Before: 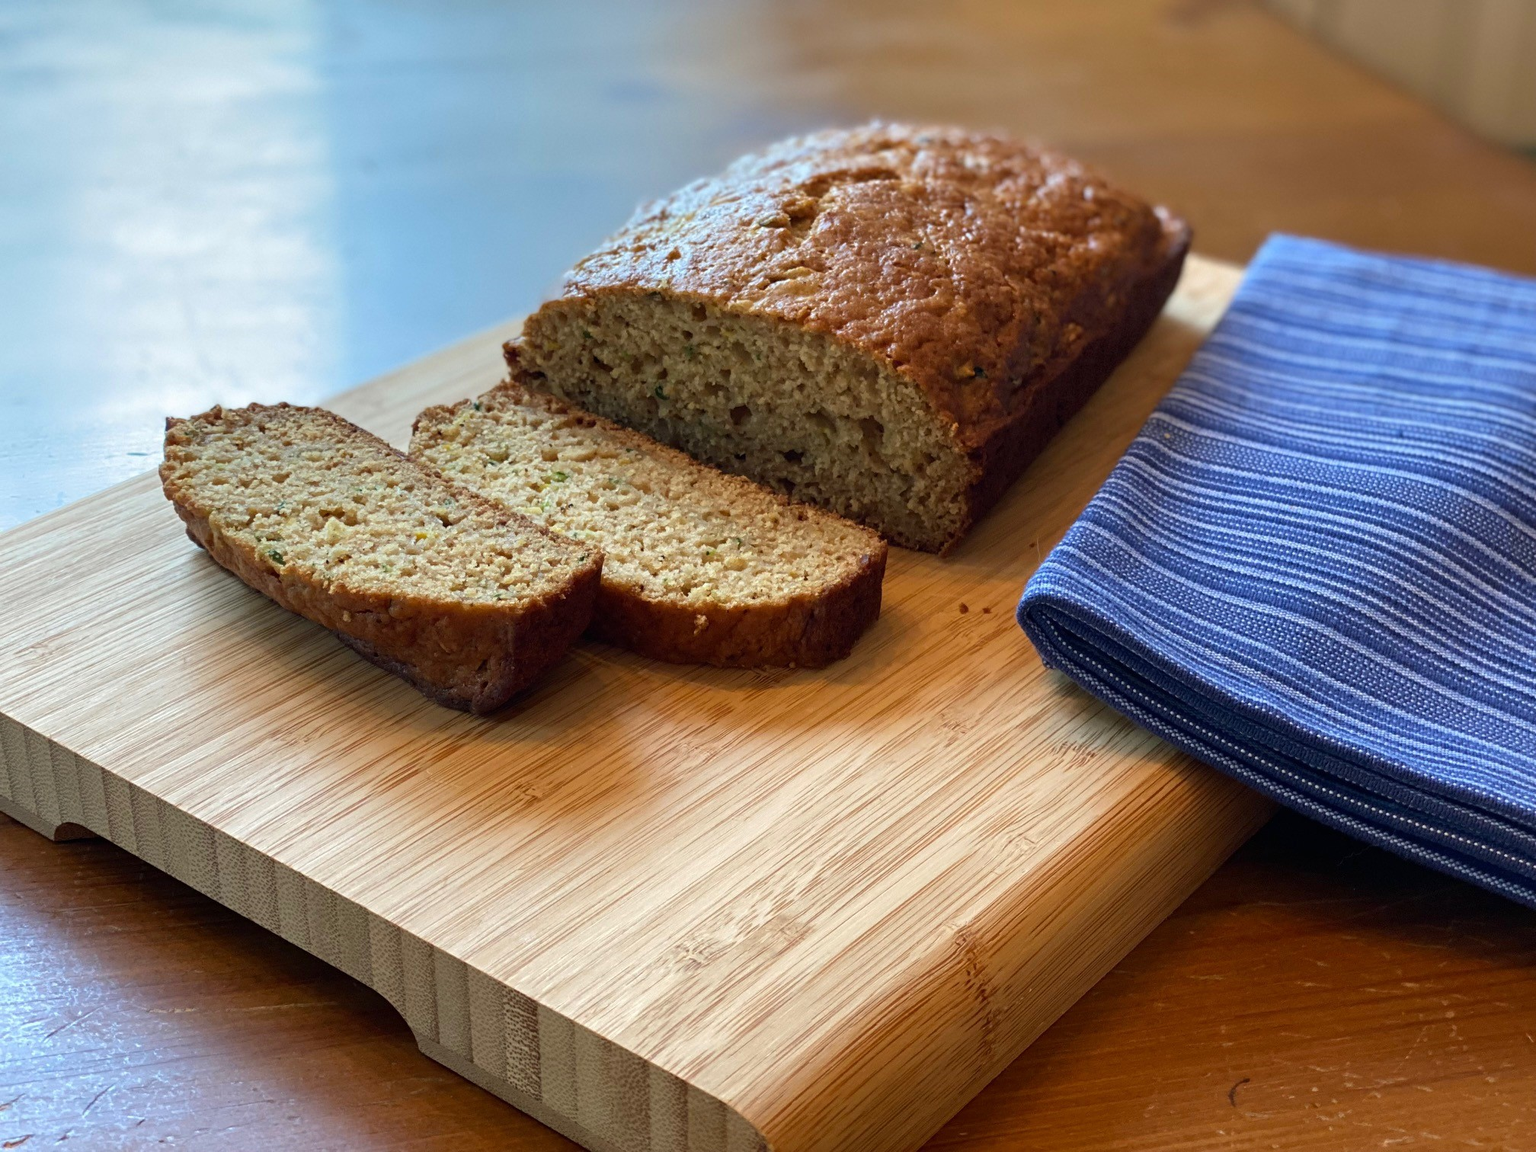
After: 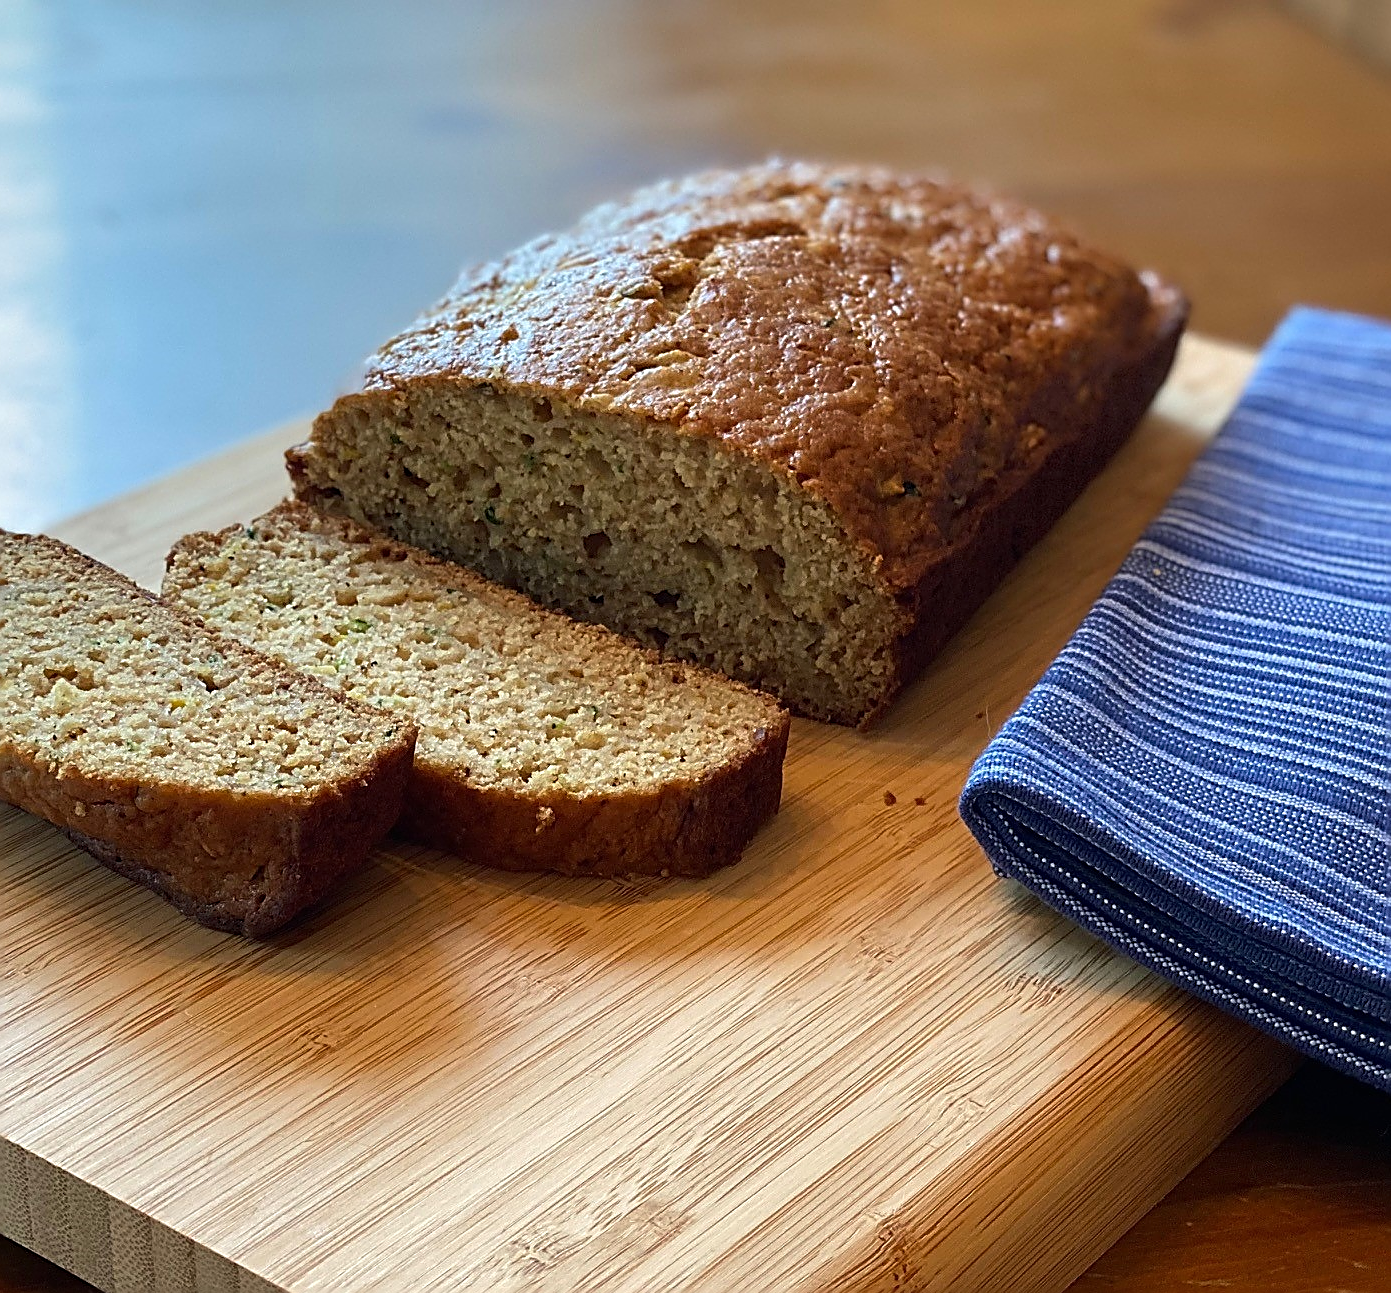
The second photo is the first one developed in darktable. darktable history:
sharpen: radius 1.678, amount 1.299
crop: left 18.627%, right 12.336%, bottom 14.419%
